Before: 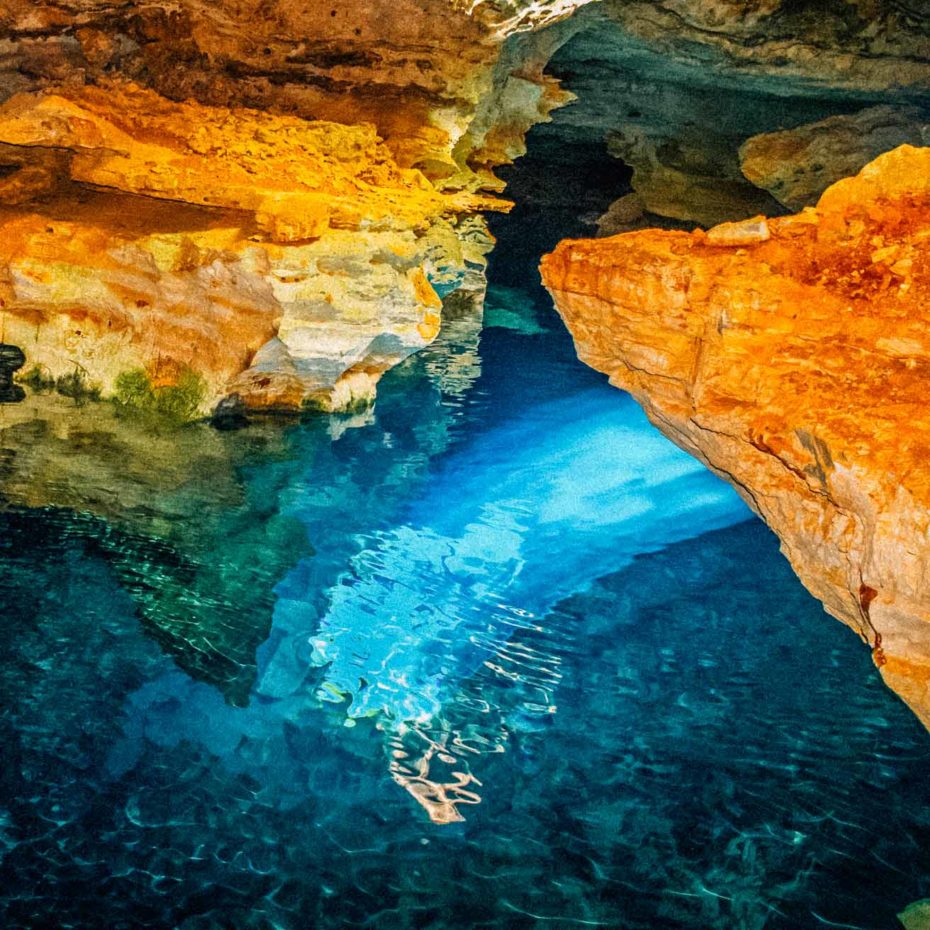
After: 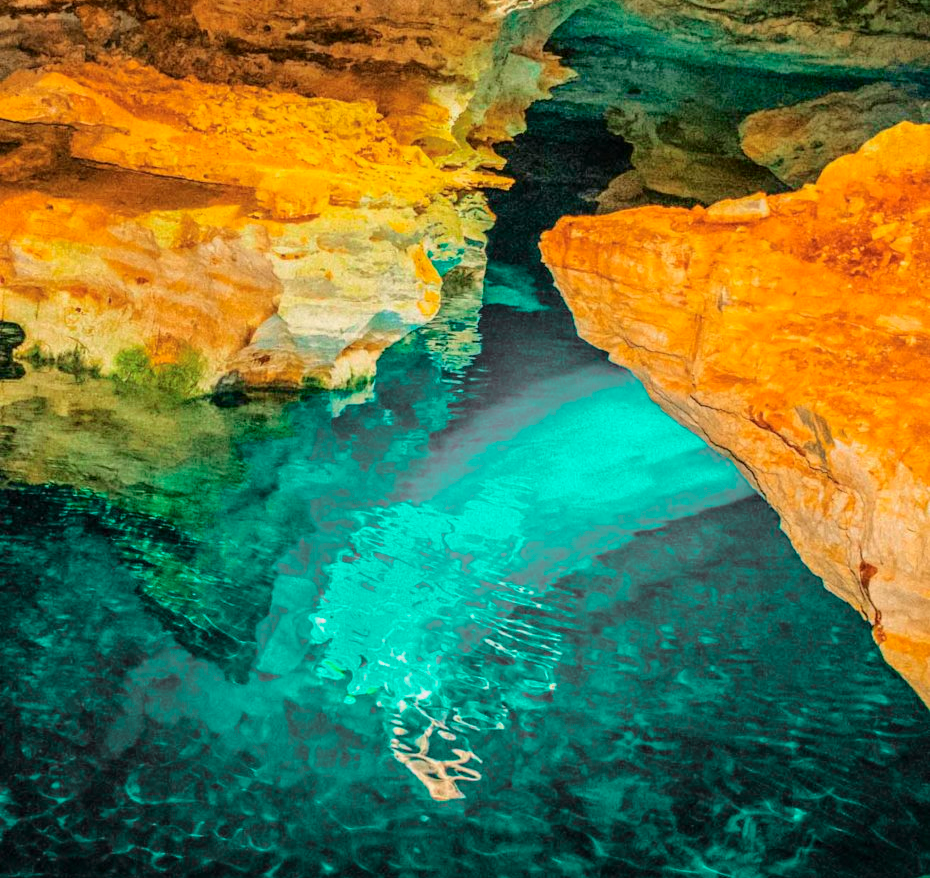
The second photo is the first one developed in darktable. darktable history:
exposure: exposure 0.3 EV, compensate highlight preservation false
crop and rotate: top 2.479%, bottom 3.018%
tone curve: curves: ch0 [(0, 0) (0.402, 0.473) (0.673, 0.68) (0.899, 0.832) (0.999, 0.903)]; ch1 [(0, 0) (0.379, 0.262) (0.464, 0.425) (0.498, 0.49) (0.507, 0.5) (0.53, 0.532) (0.582, 0.583) (0.68, 0.672) (0.791, 0.748) (1, 0.896)]; ch2 [(0, 0) (0.199, 0.414) (0.438, 0.49) (0.496, 0.501) (0.515, 0.546) (0.577, 0.605) (0.632, 0.649) (0.717, 0.727) (0.845, 0.855) (0.998, 0.977)], color space Lab, independent channels, preserve colors none
